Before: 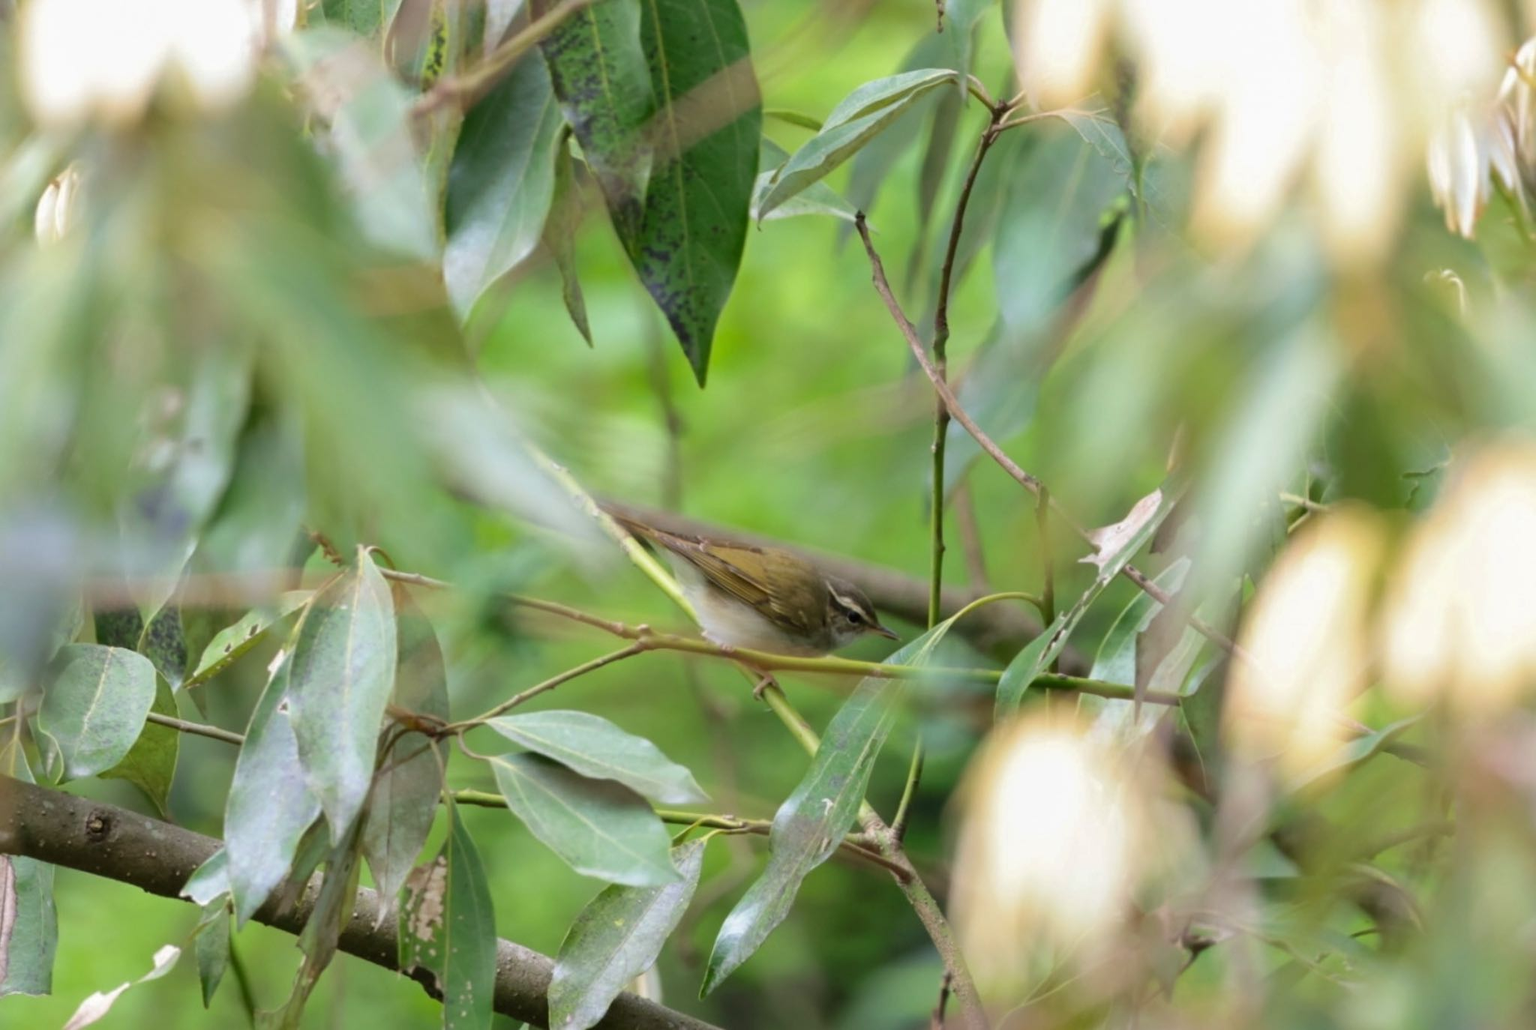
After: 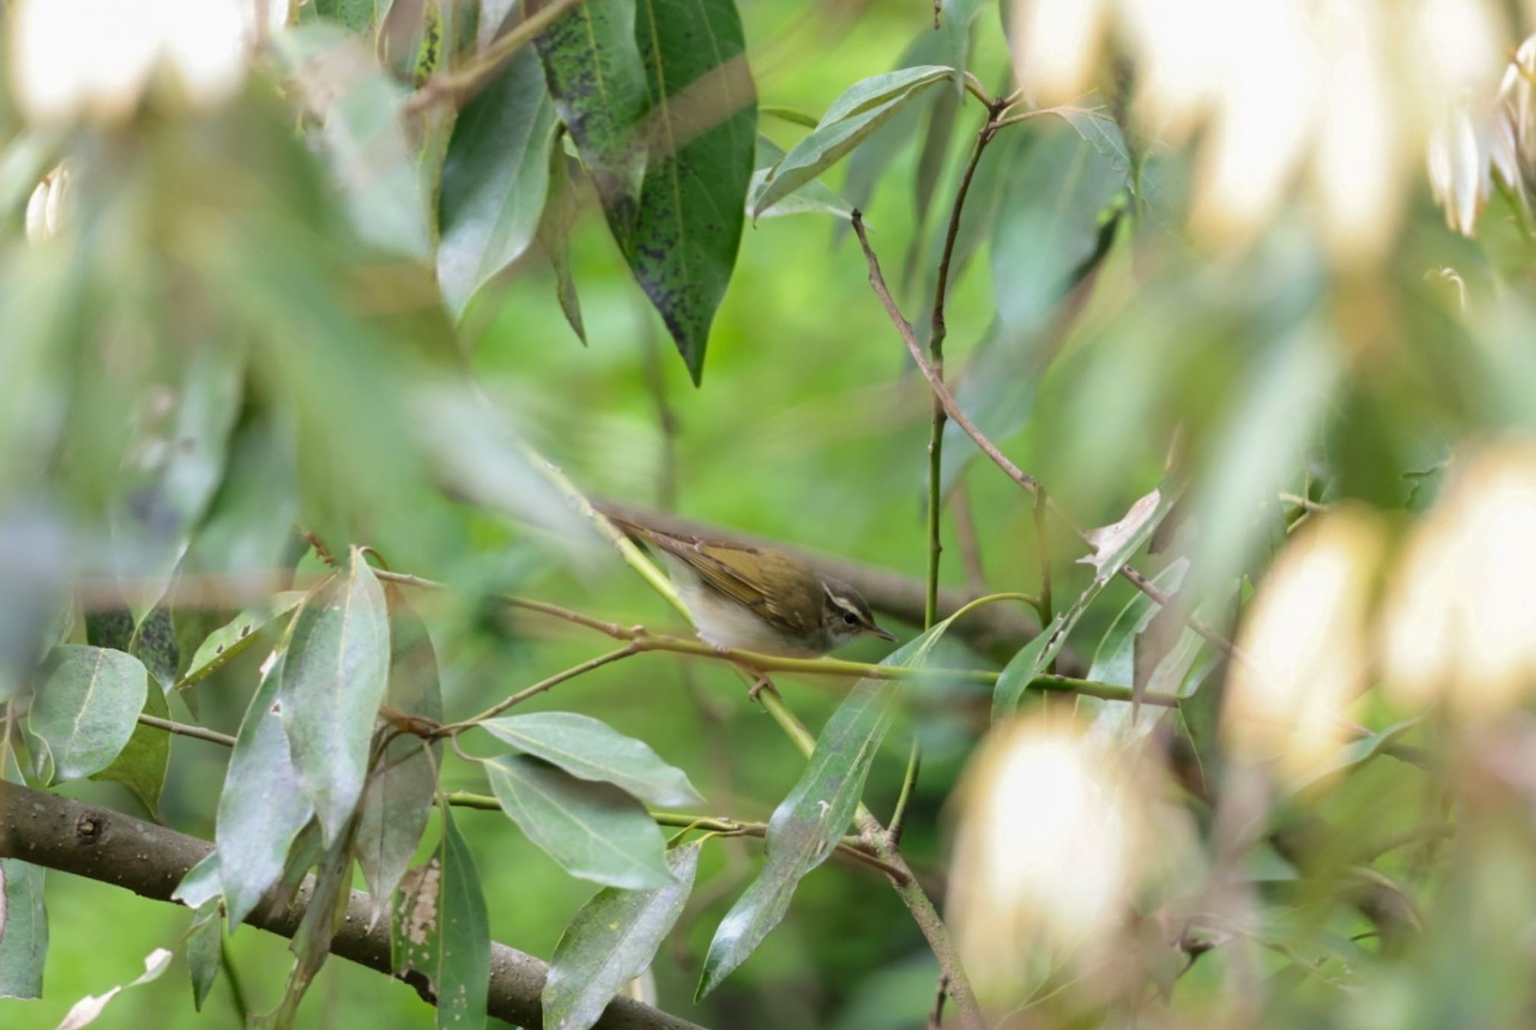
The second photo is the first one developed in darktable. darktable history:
crop and rotate: left 0.683%, top 0.399%, bottom 0.284%
